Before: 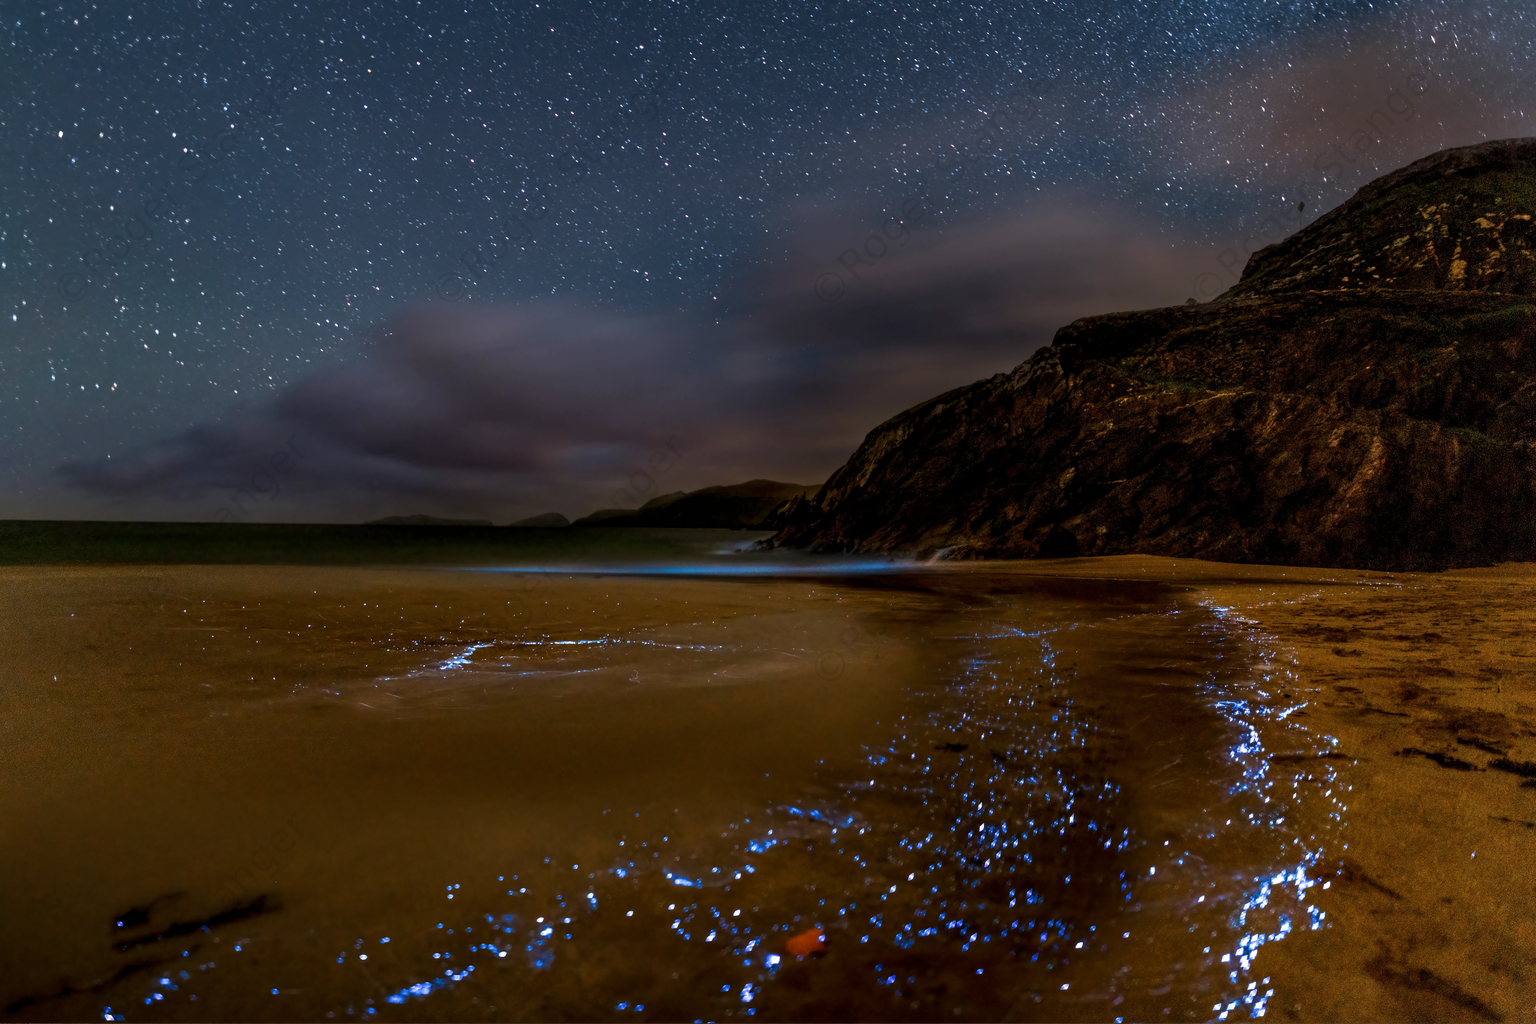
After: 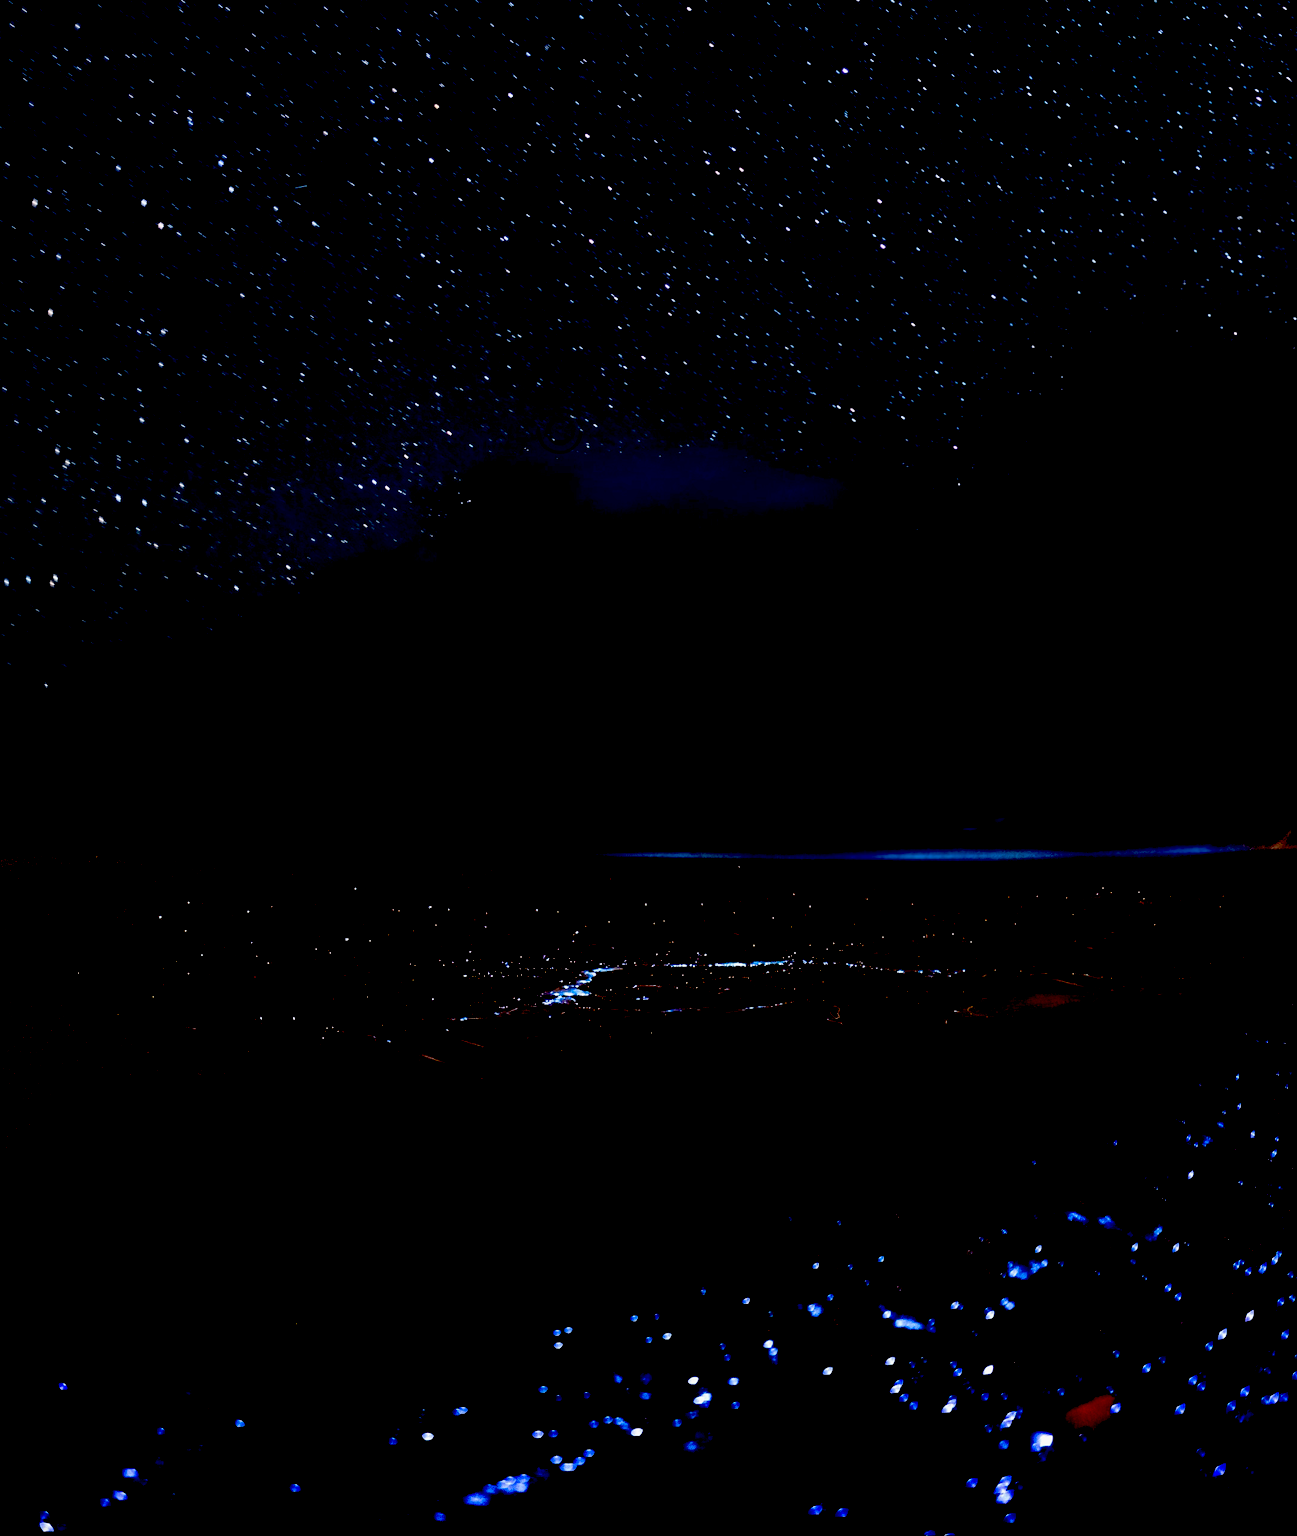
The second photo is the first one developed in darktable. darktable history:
tone curve: curves: ch0 [(0, 0) (0.251, 0.254) (0.689, 0.733) (1, 1)]
exposure: black level correction 0.1, exposure -0.092 EV, compensate highlight preservation false
crop: left 5.114%, right 38.589%
